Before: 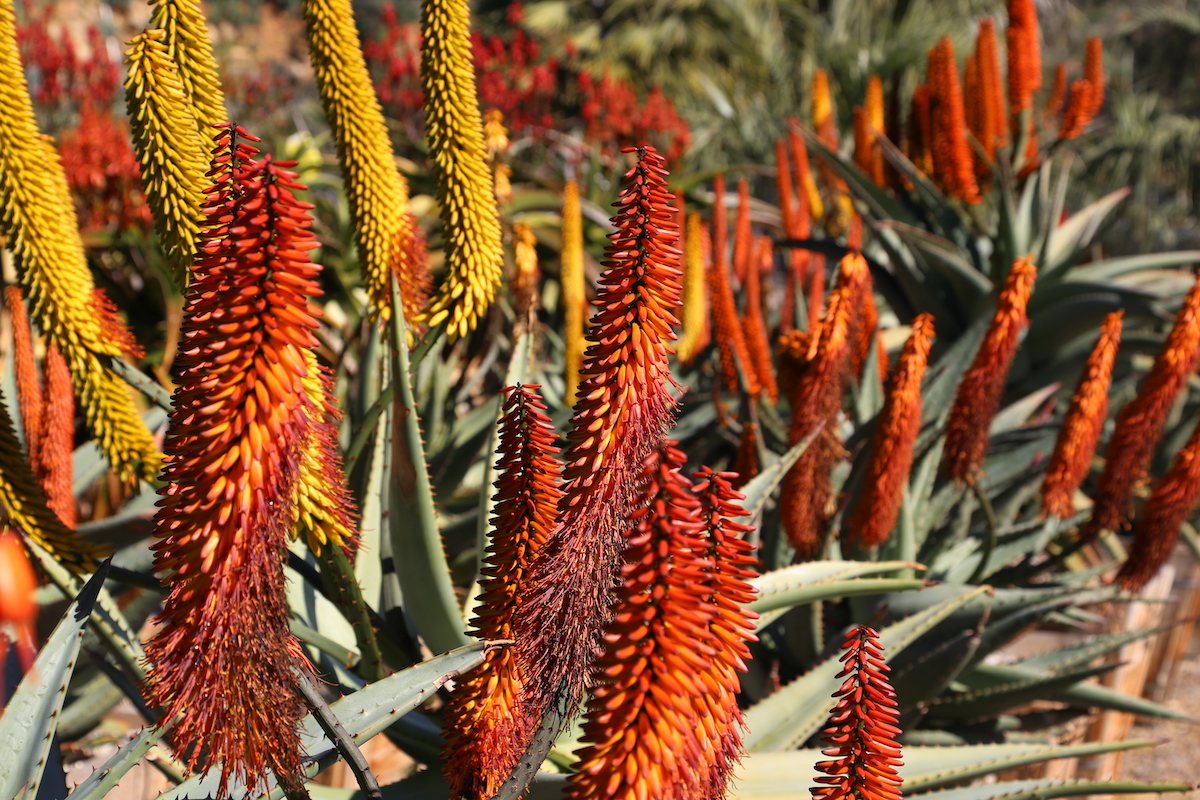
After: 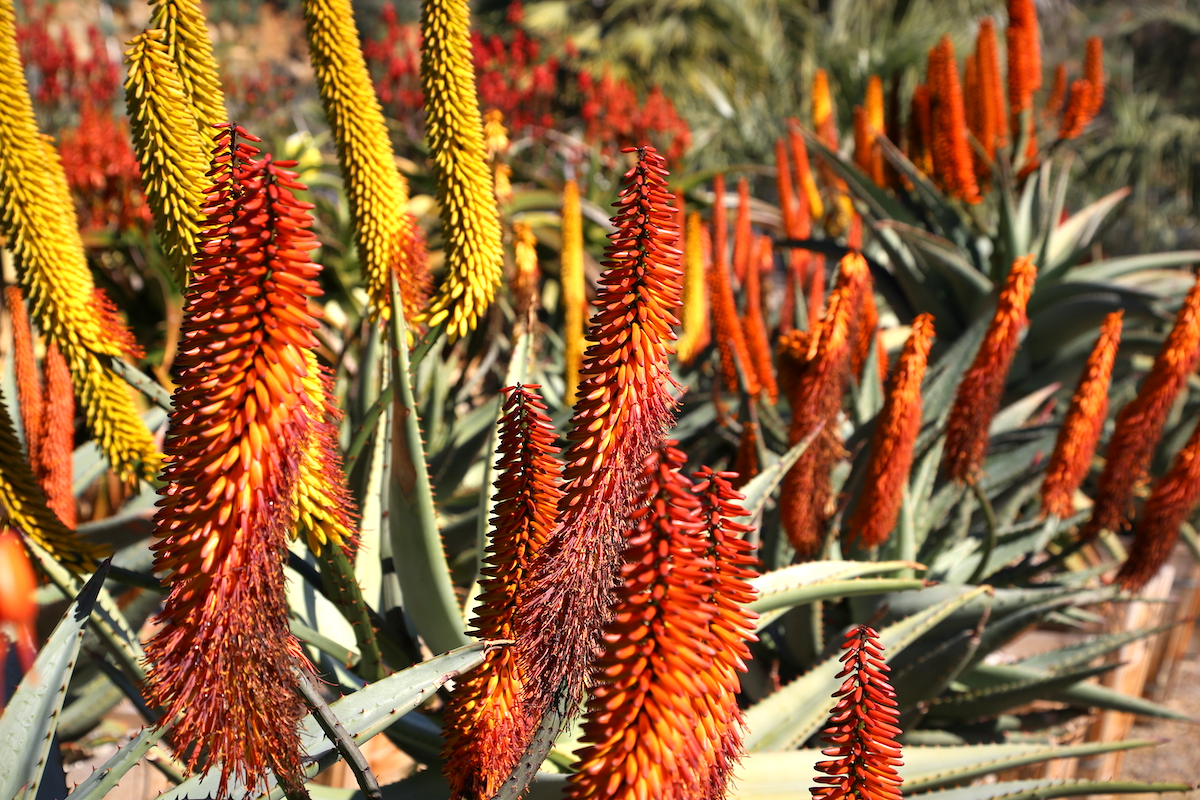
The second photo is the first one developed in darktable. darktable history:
vignetting: fall-off start 80.87%, fall-off radius 61.59%, brightness -0.384, saturation 0.007, center (0, 0.007), automatic ratio true, width/height ratio 1.418
exposure: black level correction 0.001, exposure 0.5 EV, compensate exposure bias true, compensate highlight preservation false
